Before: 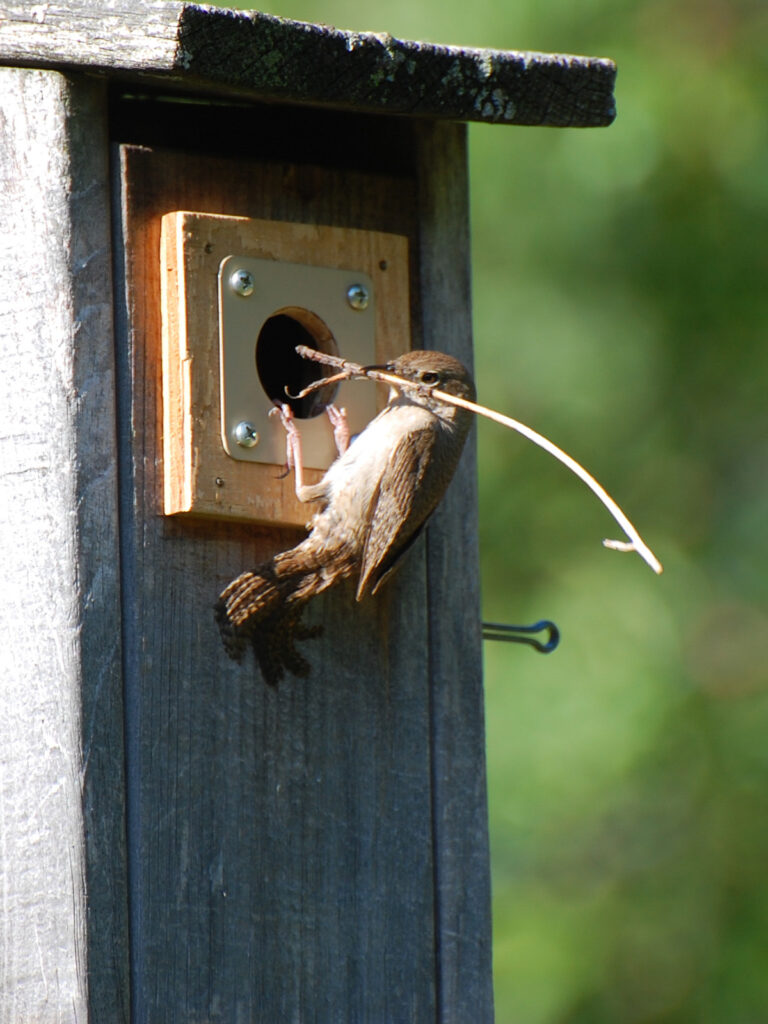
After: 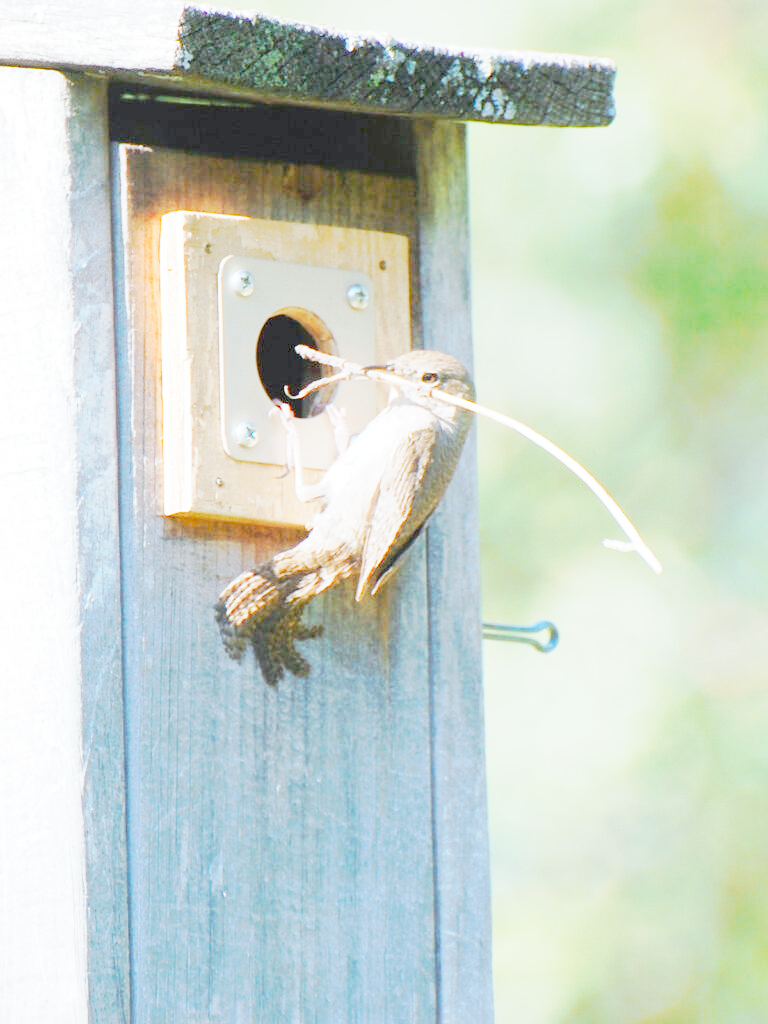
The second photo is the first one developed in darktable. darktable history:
tone curve: curves: ch0 [(0, 0) (0.003, 0.003) (0.011, 0.013) (0.025, 0.029) (0.044, 0.052) (0.069, 0.081) (0.1, 0.116) (0.136, 0.158) (0.177, 0.207) (0.224, 0.268) (0.277, 0.373) (0.335, 0.465) (0.399, 0.565) (0.468, 0.674) (0.543, 0.79) (0.623, 0.853) (0.709, 0.918) (0.801, 0.956) (0.898, 0.977) (1, 1)], preserve colors none
color look up table: target L [82.55, 81.13, 80.34, 79.62, 72.34, 76.1, 63.07, 57.67, 45.76, 38.24, 26.93, 199.85, 99.43, 97.83, 96.18, 91.5, 80.42, 84.15, 84.31, 80.87, 81.55, 79.79, 78.6, 75.43, 69.89, 69.97, 68.26, 64.27, 59.6, 54.55, 54.16, 52.08, 49.07, 45.3, 40.36, 21.61, 61.81, 58.15, 53.69, 48.58, 35.59, 39.17, 83.93, 80.62, 65.56, 61.37, 57, 58.85, 0], target a [-5.512, -1.037, -7.171, -8.649, -17.33, -32.35, -53.04, -36.65, -10.84, -1.265, -0.773, 0, 0.074, -0.298, -0.011, -0.971, -12.79, -1.633, -0.446, 3.243, -0.034, 4.453, -0.015, -1.266, 10.16, -1.116, 11.94, 25.1, 37.86, 45.21, -0.542, 50.28, 48.88, 48.49, 14.23, -0.197, 8.27, 47.11, 25.87, 2.908, 21.65, 10.03, -8.891, -14.47, -31.95, -28.41, -9.16, -17.78, 0], target b [-5.844, -4.992, -4.267, -9.441, 44.91, -16.78, 18.48, 23.93, 20.22, -2.411, -1.347, 0, -0.905, 1.116, 0.082, 0.191, 65.5, -1.76, -0.669, -0.681, 0.014, -0.984, 0.076, -1.348, 59.2, -2.059, 10.12, 53.11, 48.15, 12.22, -2.777, -2.002, 22.47, 25.82, 12.07, -0.751, -20.1, -13.62, -27.8, -51.13, -20.41, -53.87, -10.85, -11.08, -51.71, -52.95, -25.5, -59.8, 0], num patches 48
